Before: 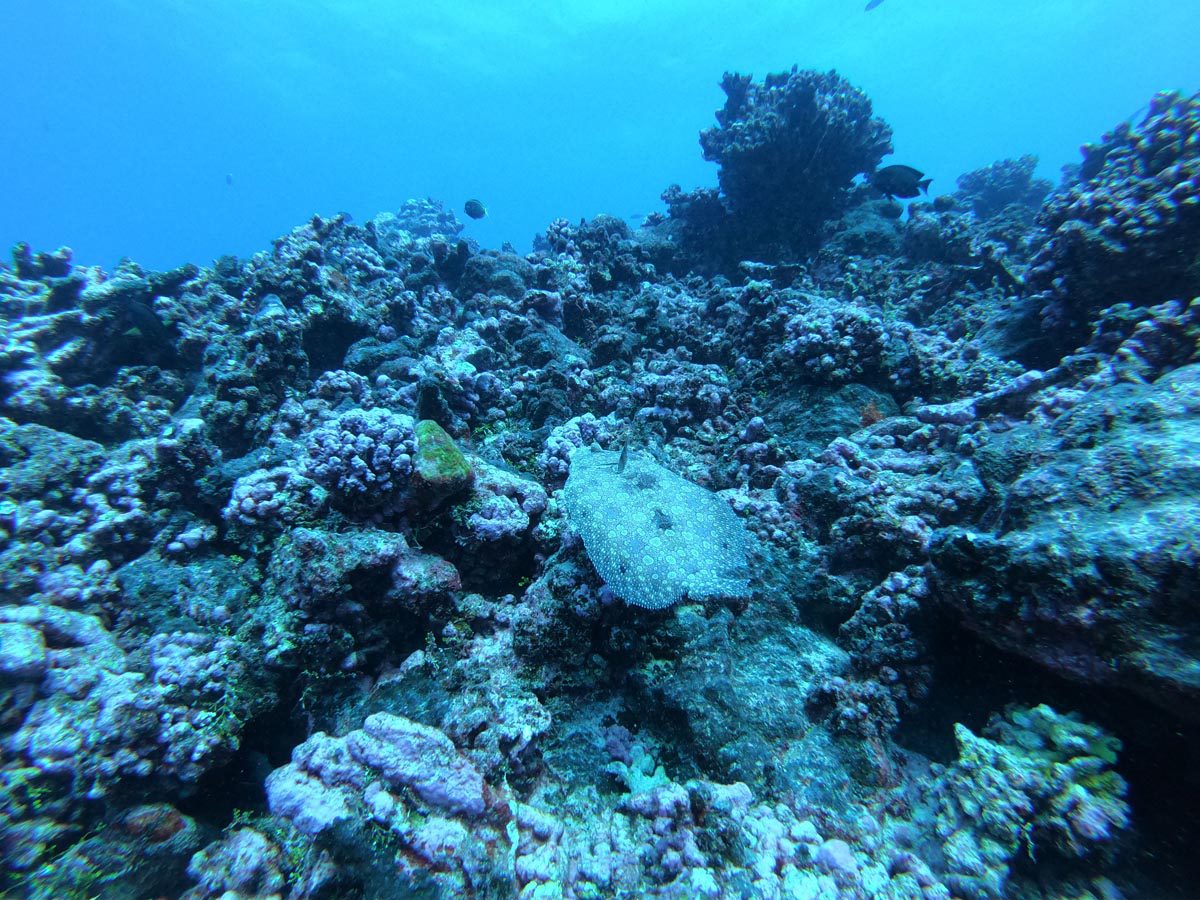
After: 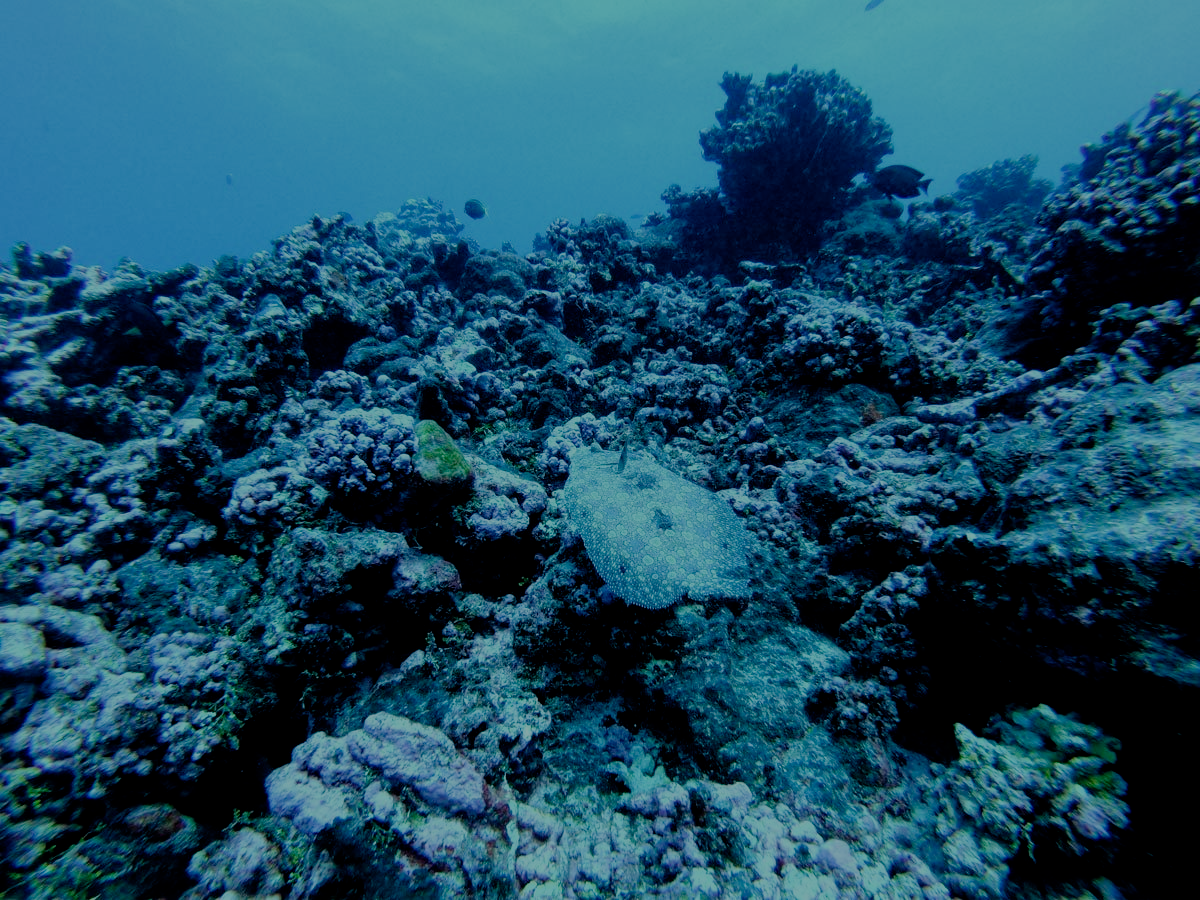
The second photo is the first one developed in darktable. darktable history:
filmic rgb: middle gray luminance 18%, black relative exposure -7.5 EV, white relative exposure 8.5 EV, threshold 6 EV, target black luminance 0%, hardness 2.23, latitude 18.37%, contrast 0.878, highlights saturation mix 5%, shadows ↔ highlights balance 10.15%, add noise in highlights 0, preserve chrominance no, color science v3 (2019), use custom middle-gray values true, iterations of high-quality reconstruction 0, contrast in highlights soft, enable highlight reconstruction true
exposure: exposure -1 EV, compensate highlight preservation false
